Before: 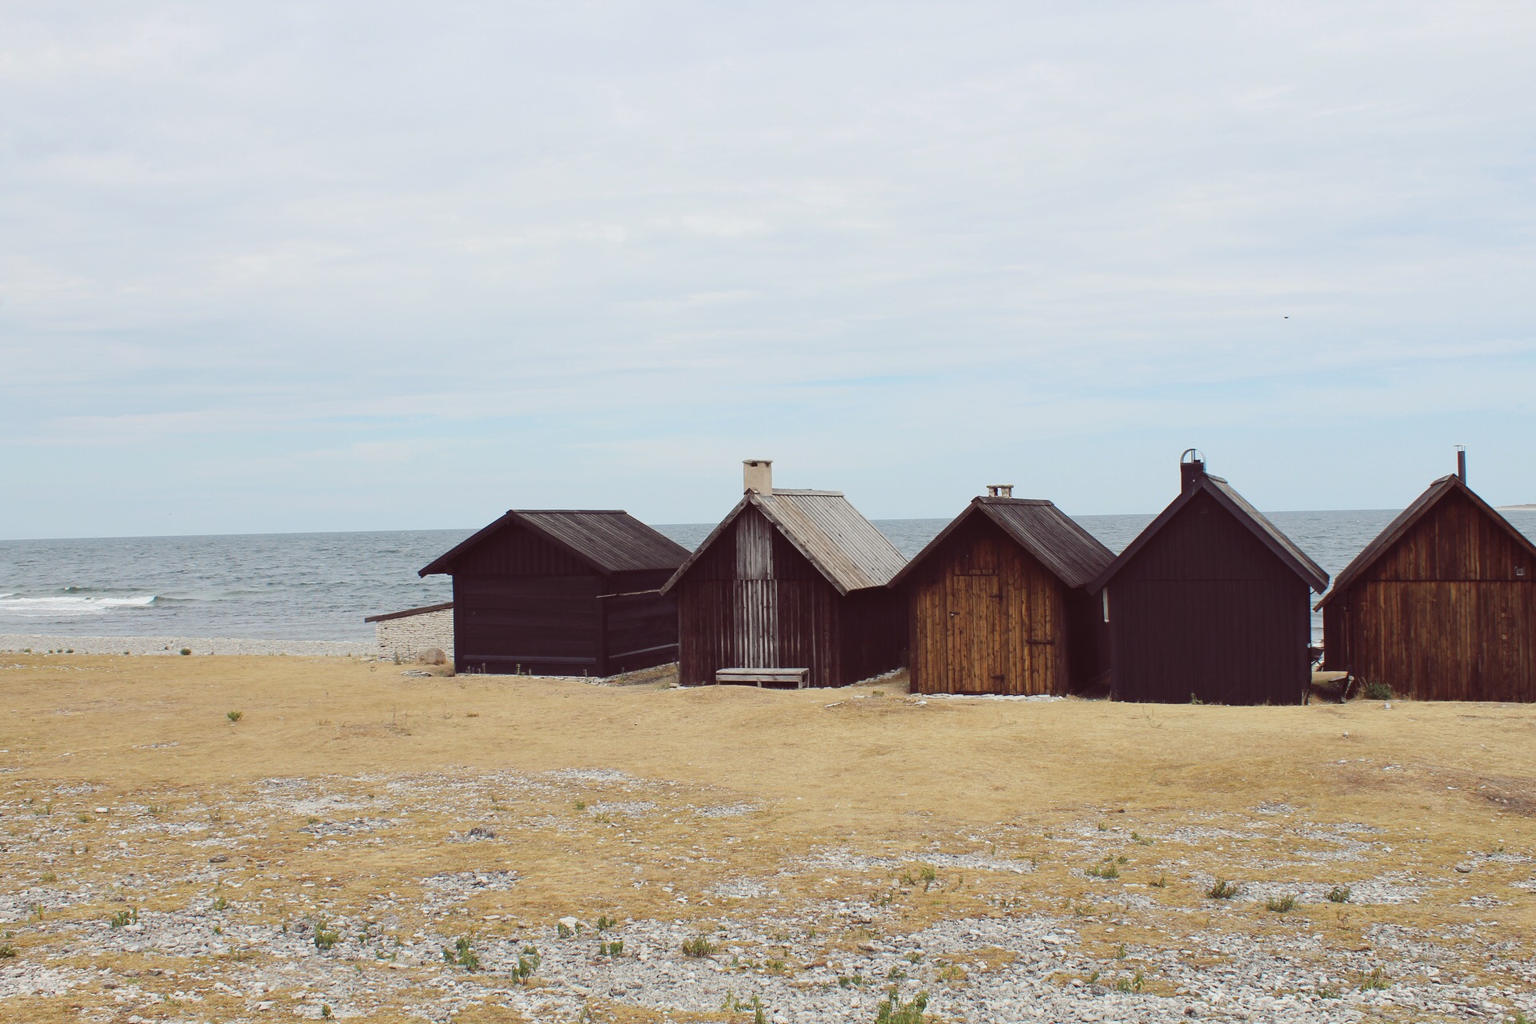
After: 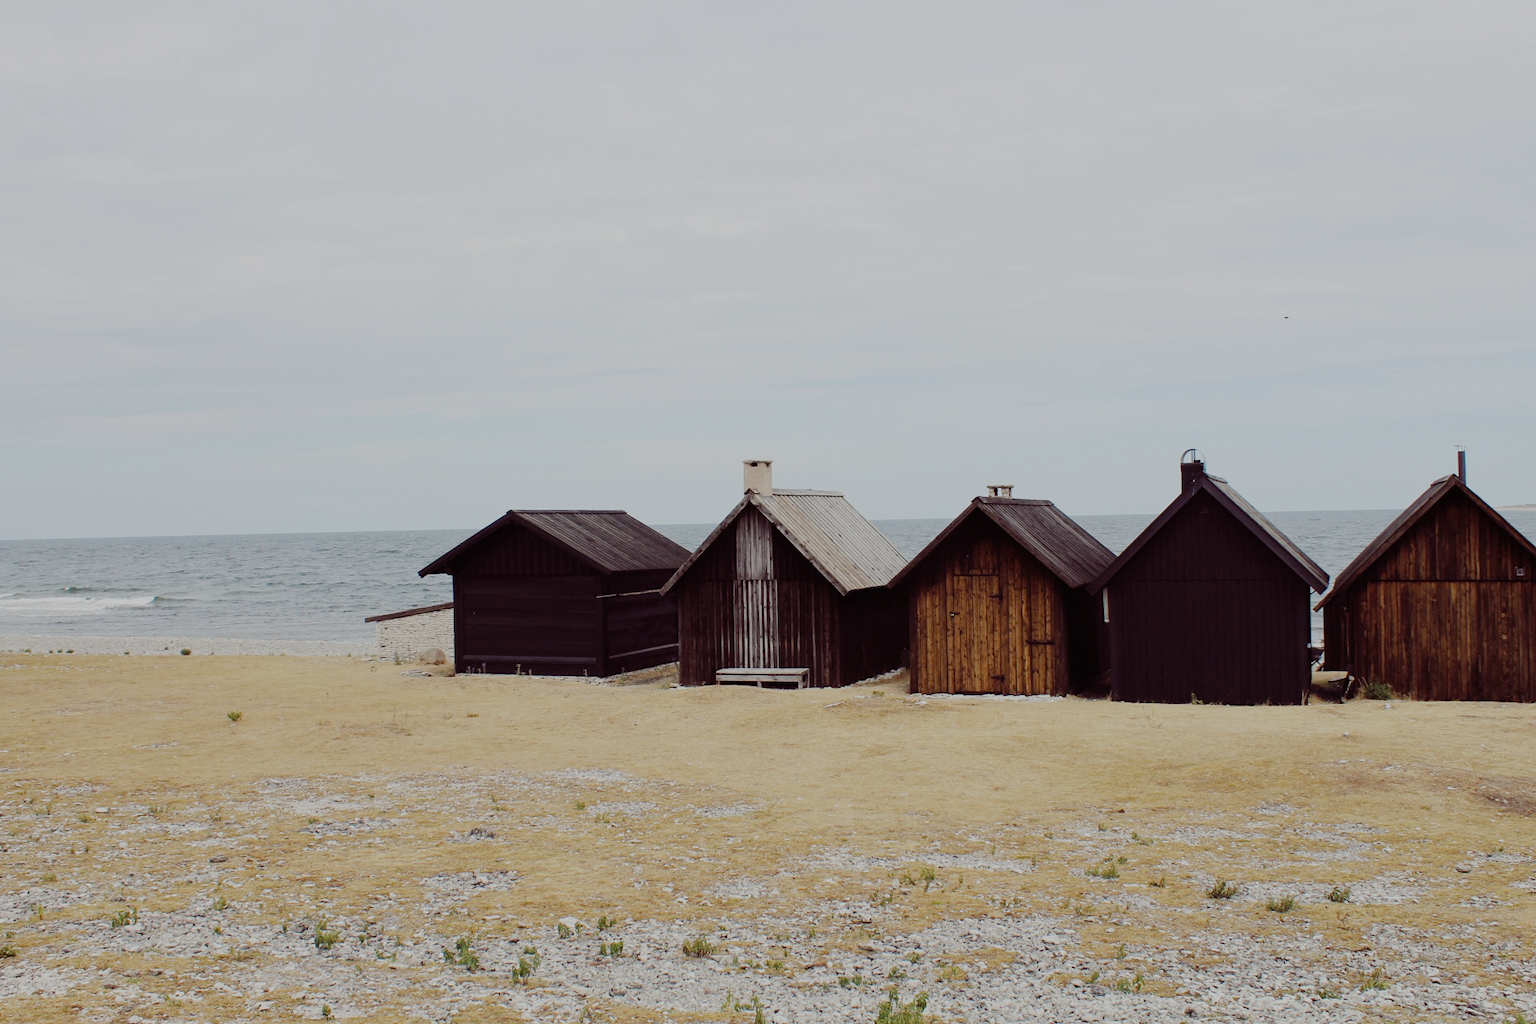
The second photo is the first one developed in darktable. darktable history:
filmic rgb: black relative exposure -6.87 EV, white relative exposure 5.91 EV, hardness 2.72, preserve chrominance no, color science v3 (2019), use custom middle-gray values true, iterations of high-quality reconstruction 0
